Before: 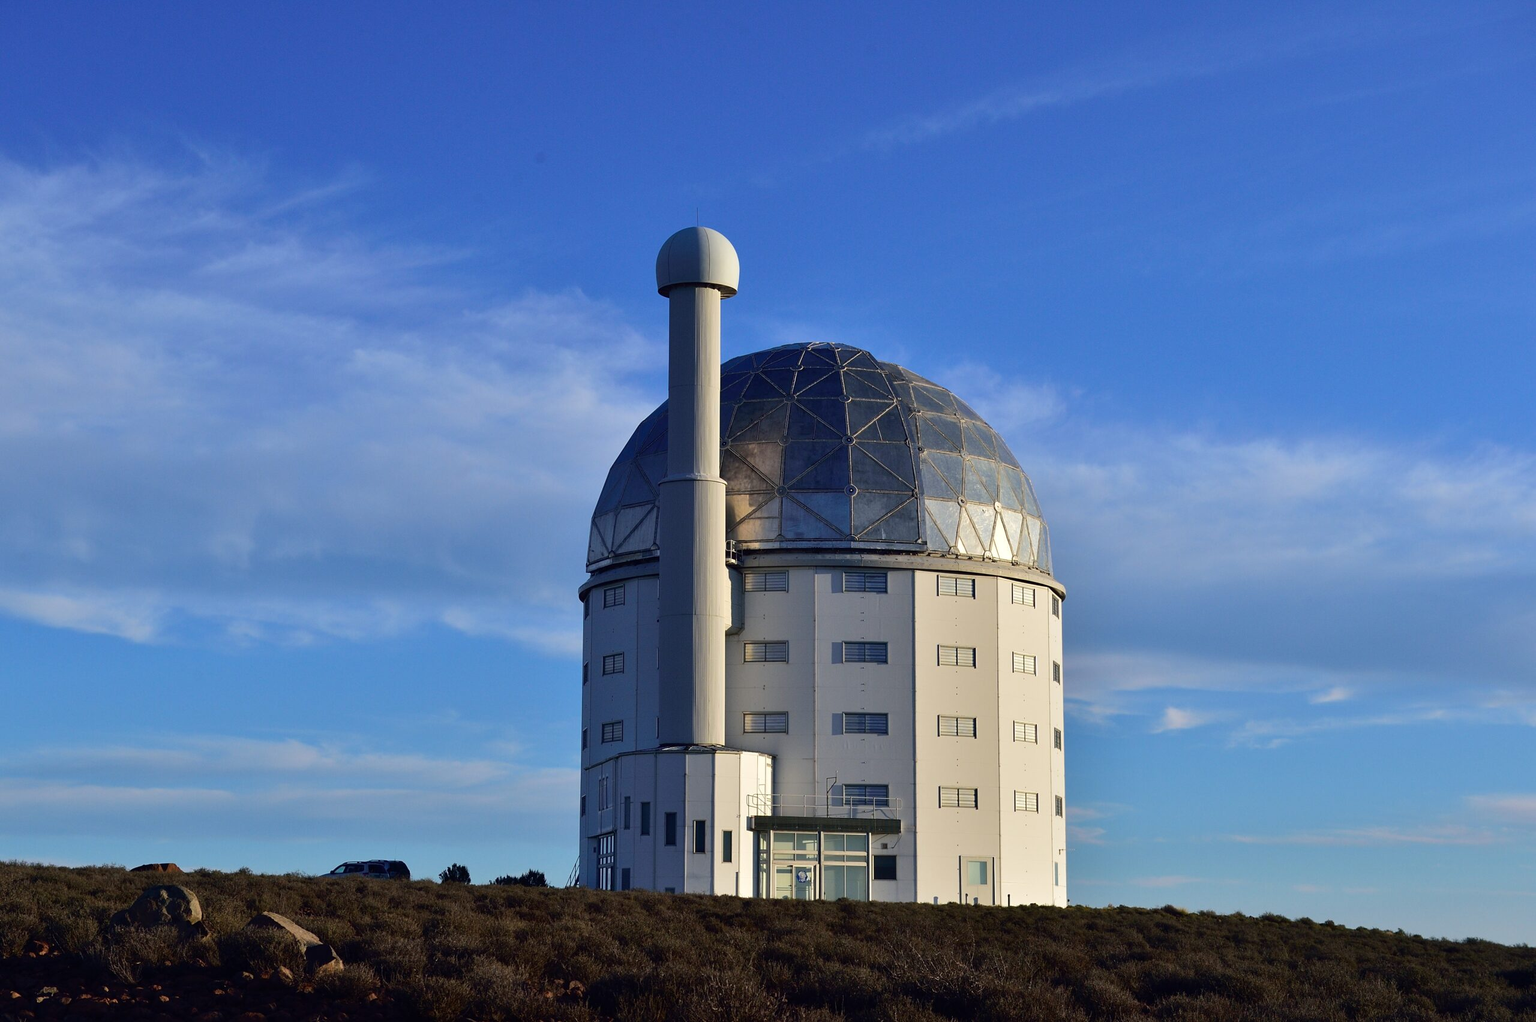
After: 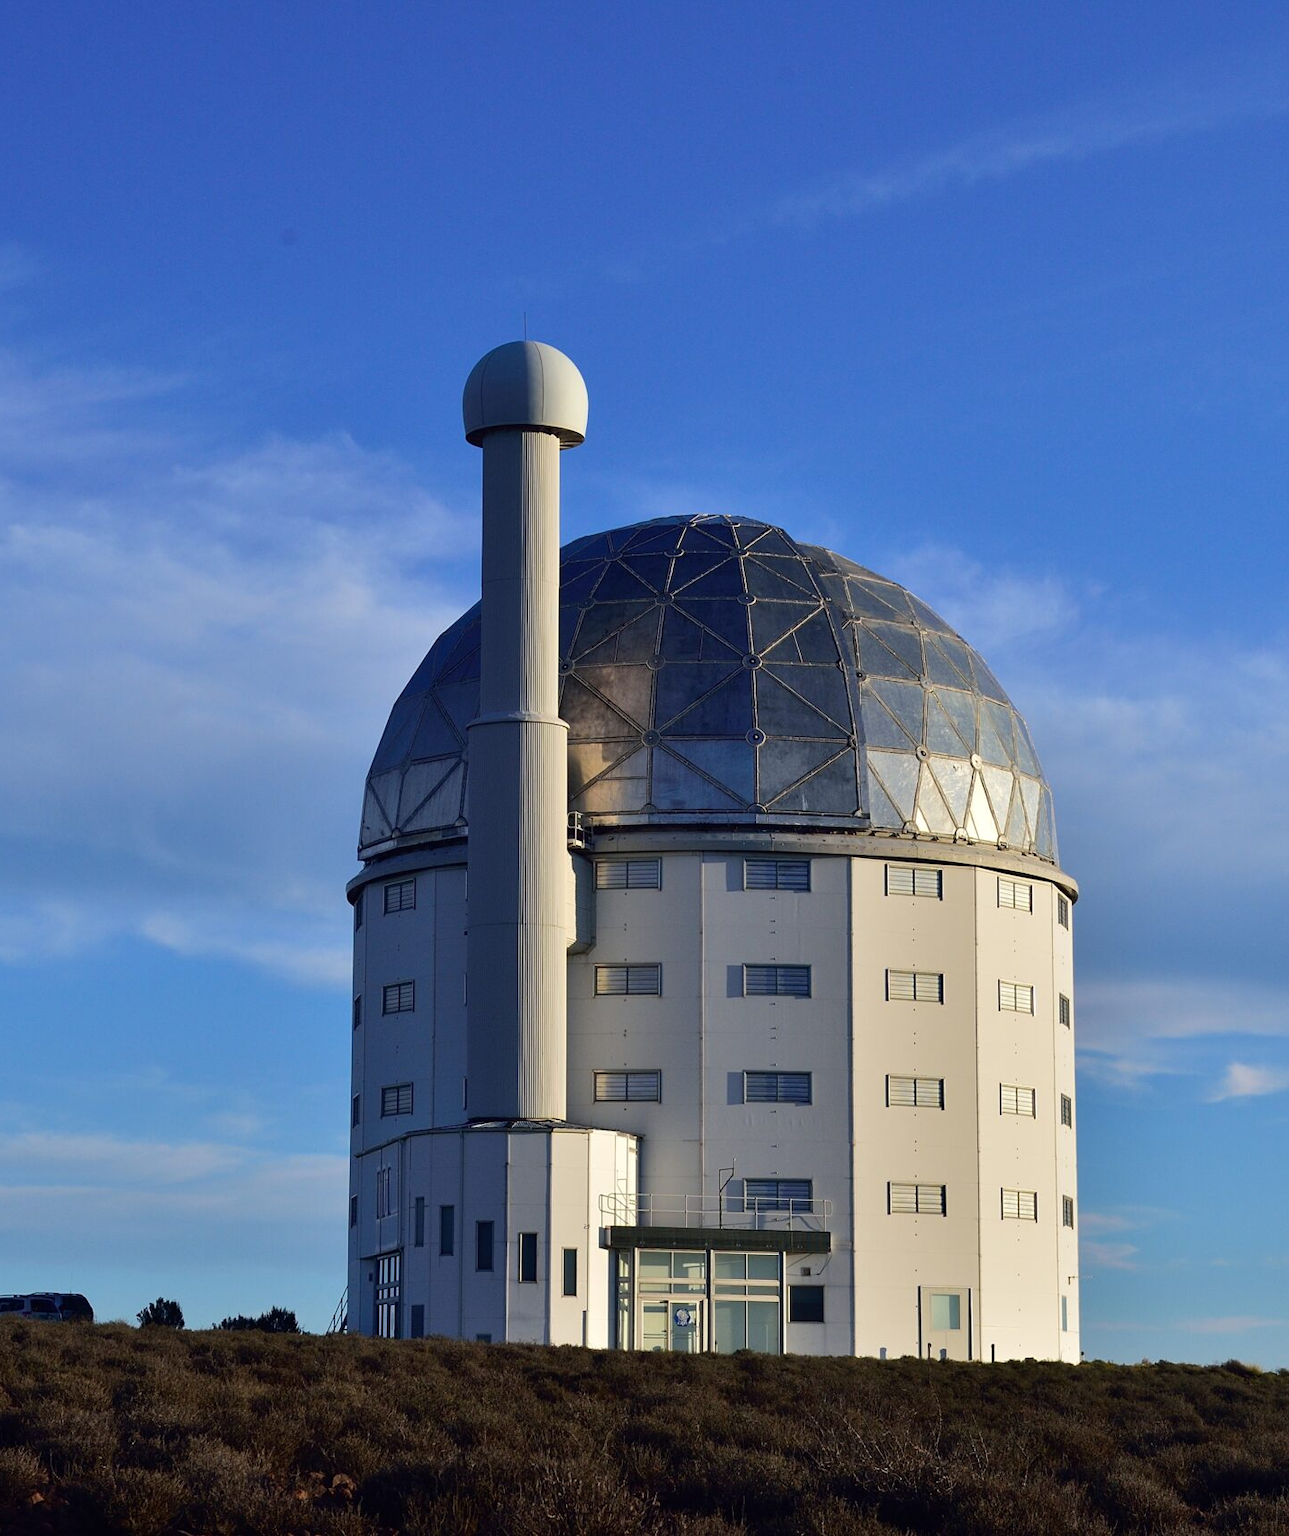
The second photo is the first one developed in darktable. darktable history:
crop and rotate: left 22.684%, right 21.43%
